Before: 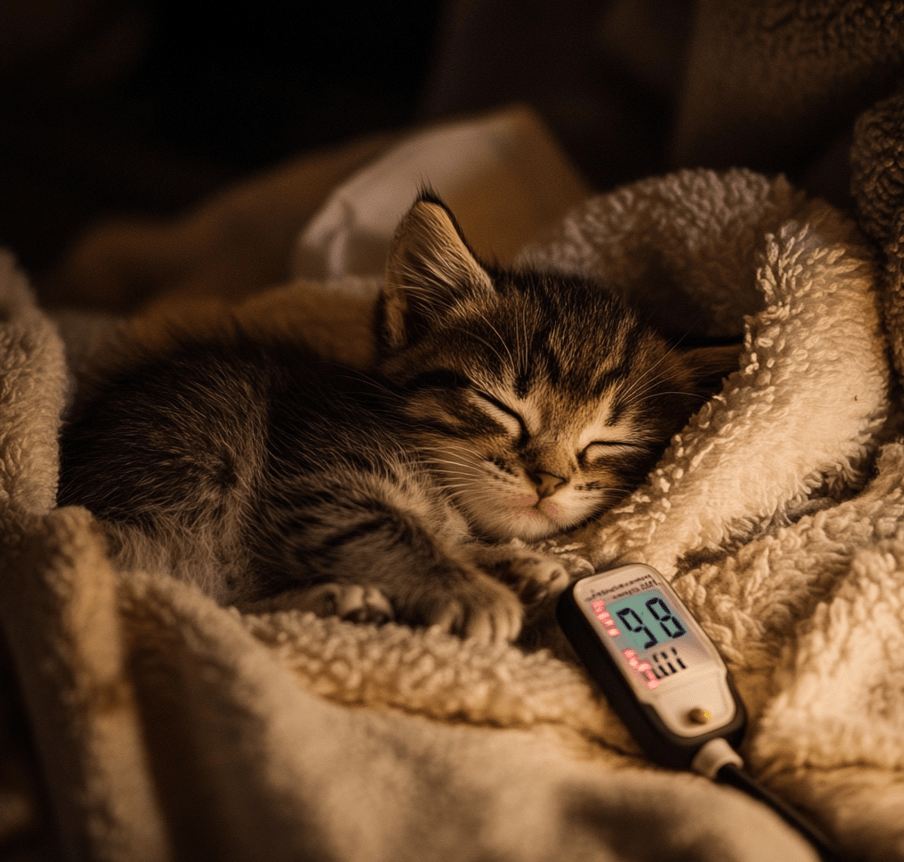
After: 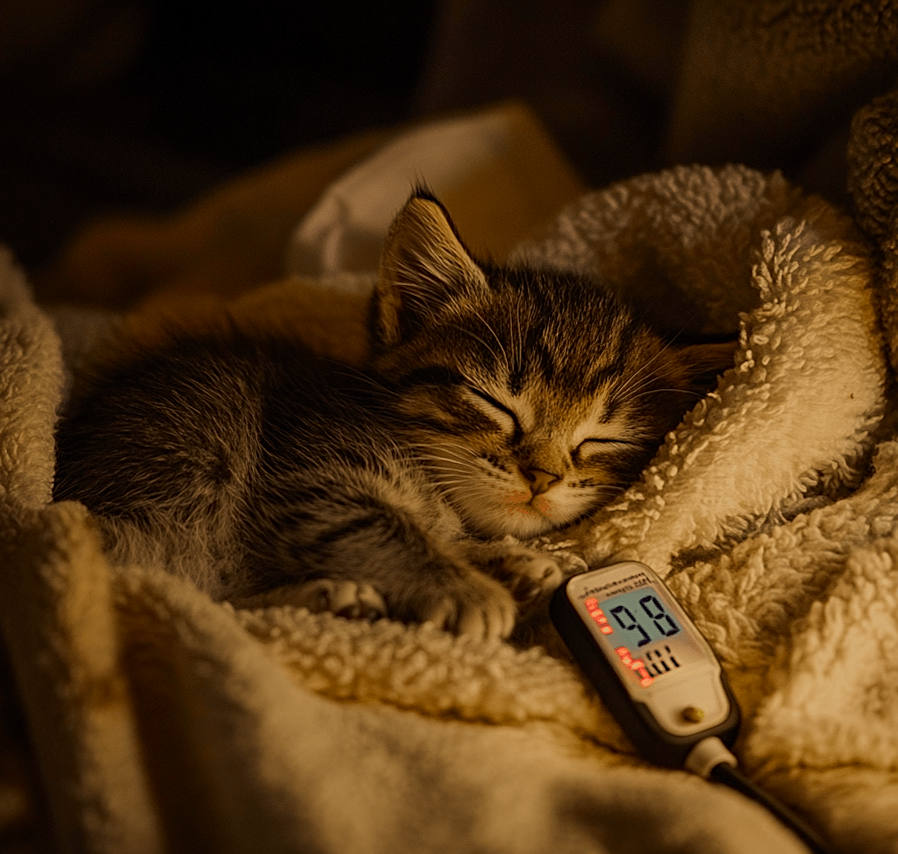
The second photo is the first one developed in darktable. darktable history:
color zones: curves: ch0 [(0, 0.48) (0.209, 0.398) (0.305, 0.332) (0.429, 0.493) (0.571, 0.5) (0.714, 0.5) (0.857, 0.5) (1, 0.48)]; ch1 [(0, 0.736) (0.143, 0.625) (0.225, 0.371) (0.429, 0.256) (0.571, 0.241) (0.714, 0.213) (0.857, 0.48) (1, 0.736)]; ch2 [(0, 0.448) (0.143, 0.498) (0.286, 0.5) (0.429, 0.5) (0.571, 0.5) (0.714, 0.5) (0.857, 0.5) (1, 0.448)]
tone equalizer: on, module defaults
bloom: size 15%, threshold 97%, strength 7%
sharpen: on, module defaults
rotate and perspective: rotation 0.192°, lens shift (horizontal) -0.015, crop left 0.005, crop right 0.996, crop top 0.006, crop bottom 0.99
color correction: highlights a* 2.72, highlights b* 22.8
